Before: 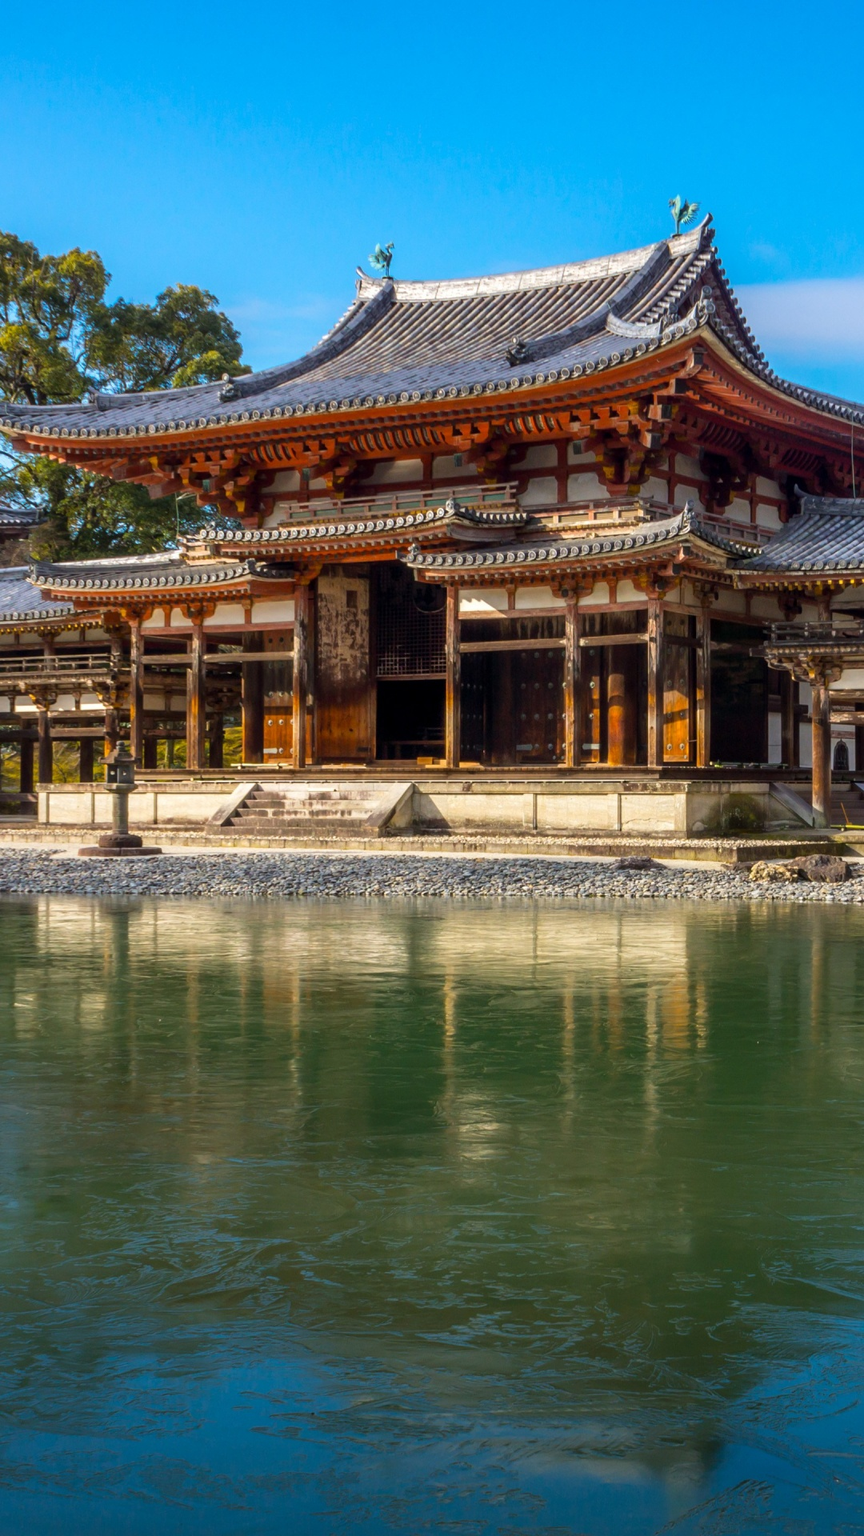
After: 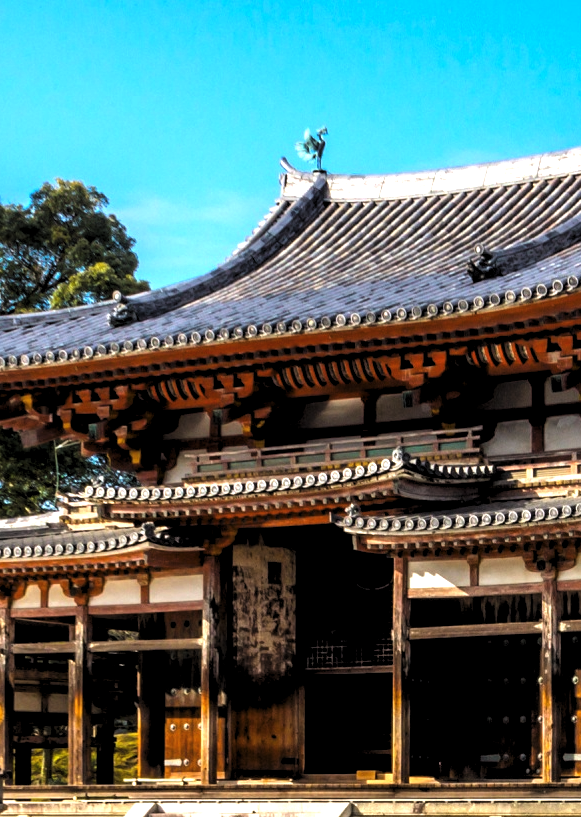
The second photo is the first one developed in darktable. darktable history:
levels: levels [0.182, 0.542, 0.902]
crop: left 15.359%, top 9.18%, right 30.762%, bottom 48.225%
exposure: black level correction 0, exposure 0.397 EV, compensate highlight preservation false
